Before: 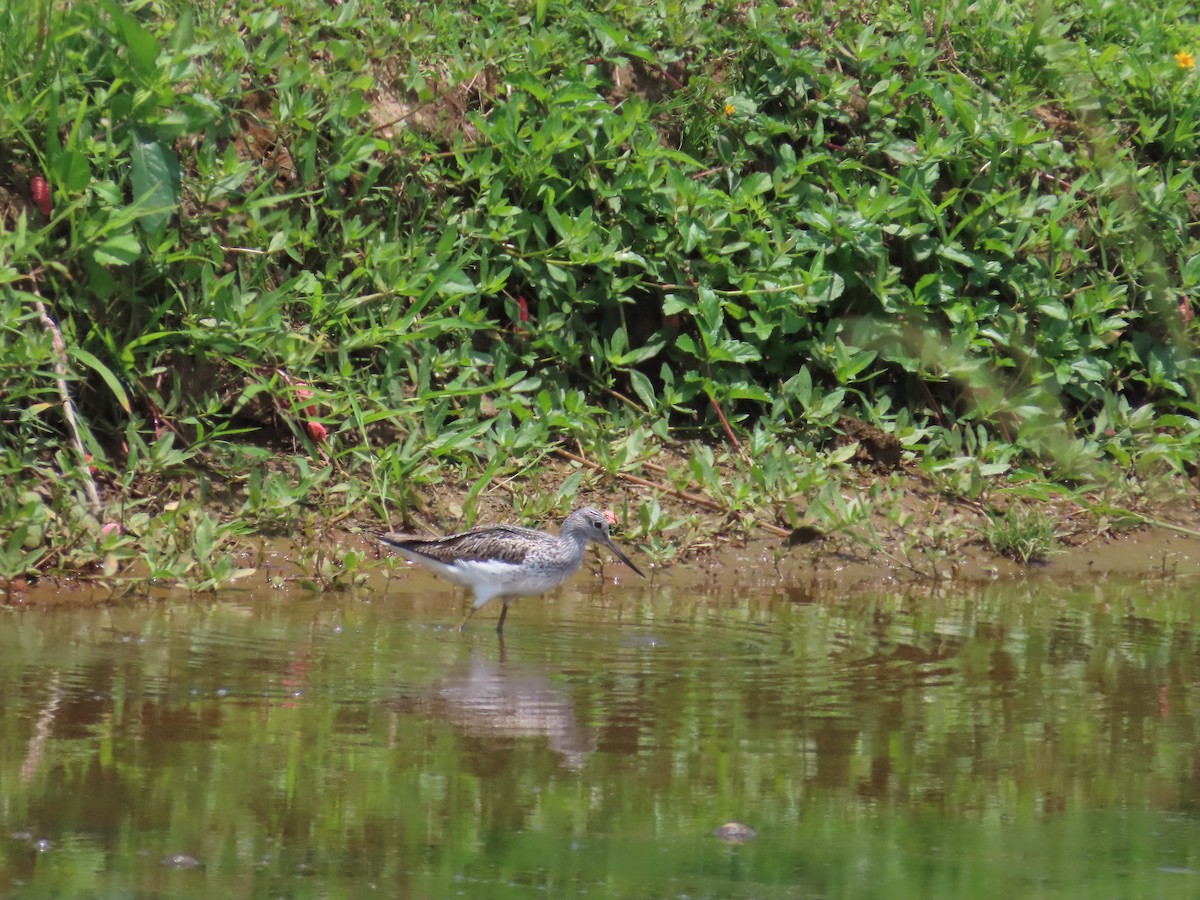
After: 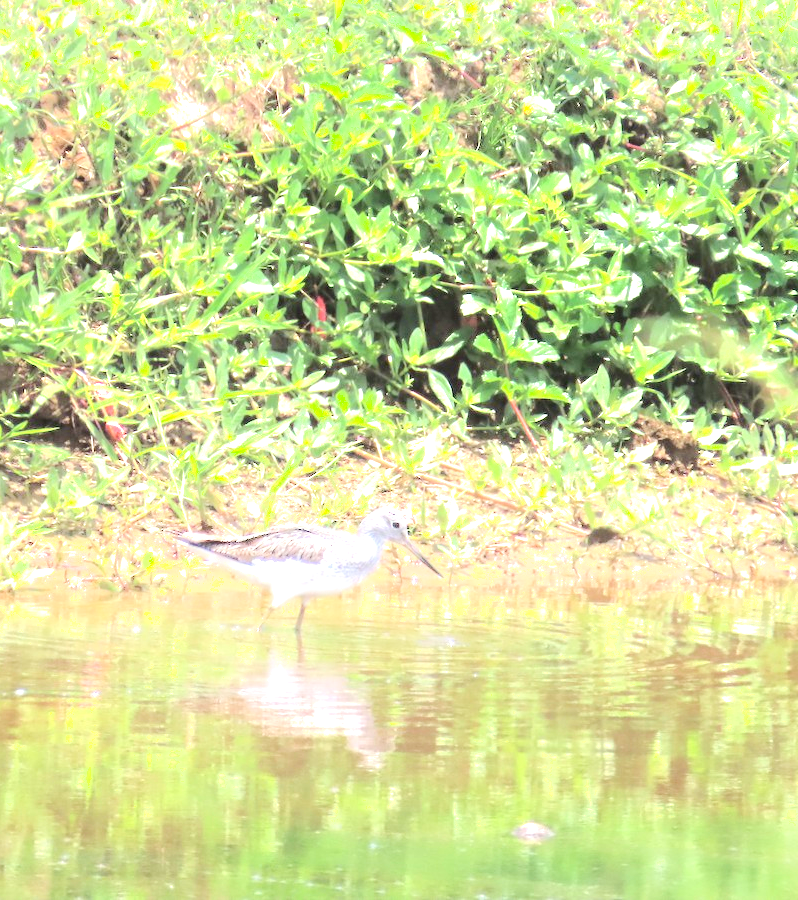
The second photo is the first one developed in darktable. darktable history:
crop: left 16.899%, right 16.556%
shadows and highlights: shadows -24.28, highlights 49.77, soften with gaussian
exposure: exposure 2 EV, compensate highlight preservation false
